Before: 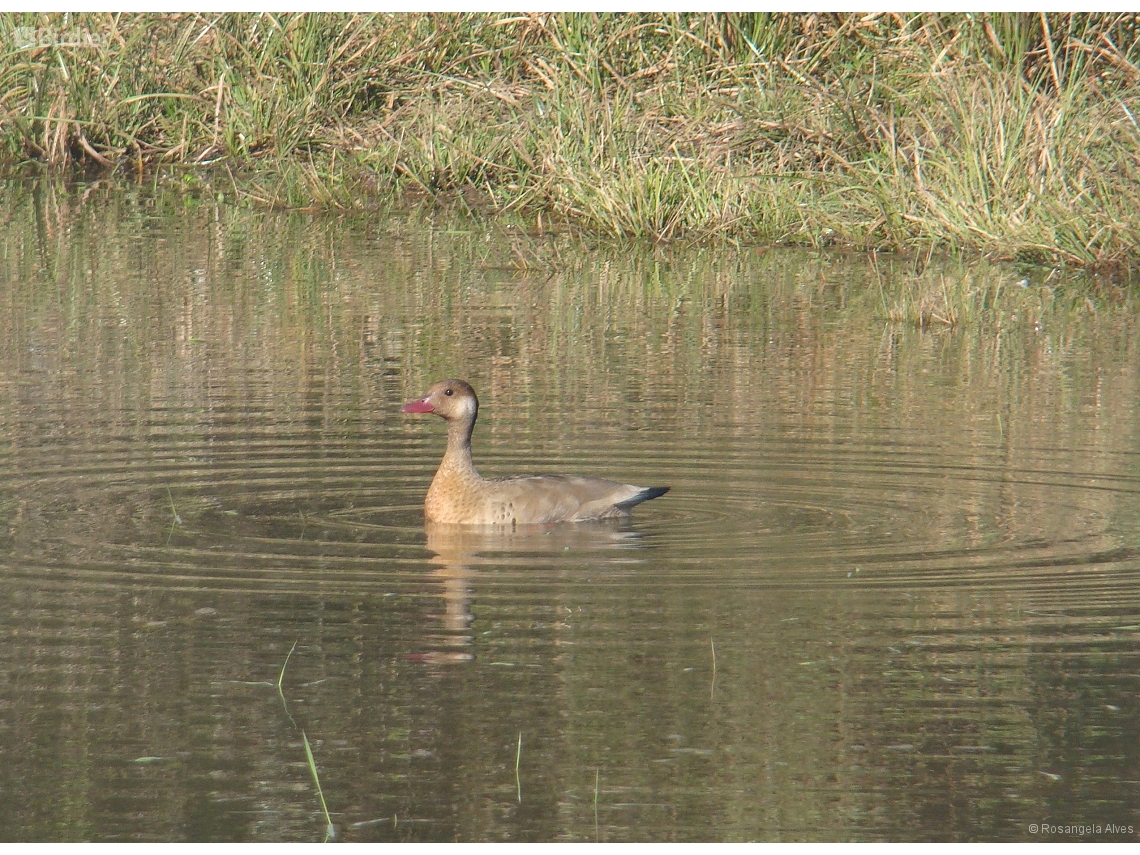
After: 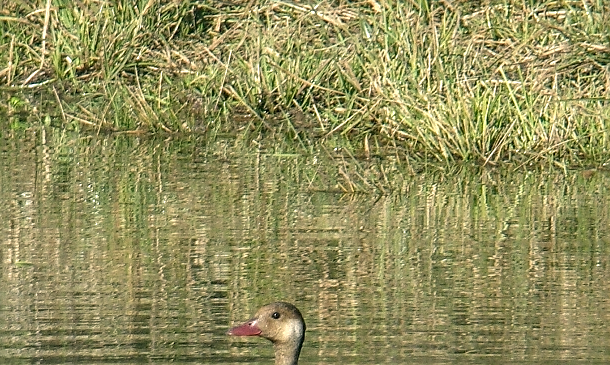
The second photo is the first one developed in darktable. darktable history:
color correction: highlights a* -0.405, highlights b* 9.16, shadows a* -9.41, shadows b* 1.04
local contrast: highlights 59%, detail 145%
crop: left 15.254%, top 9.101%, right 31.15%, bottom 48.145%
sharpen: on, module defaults
